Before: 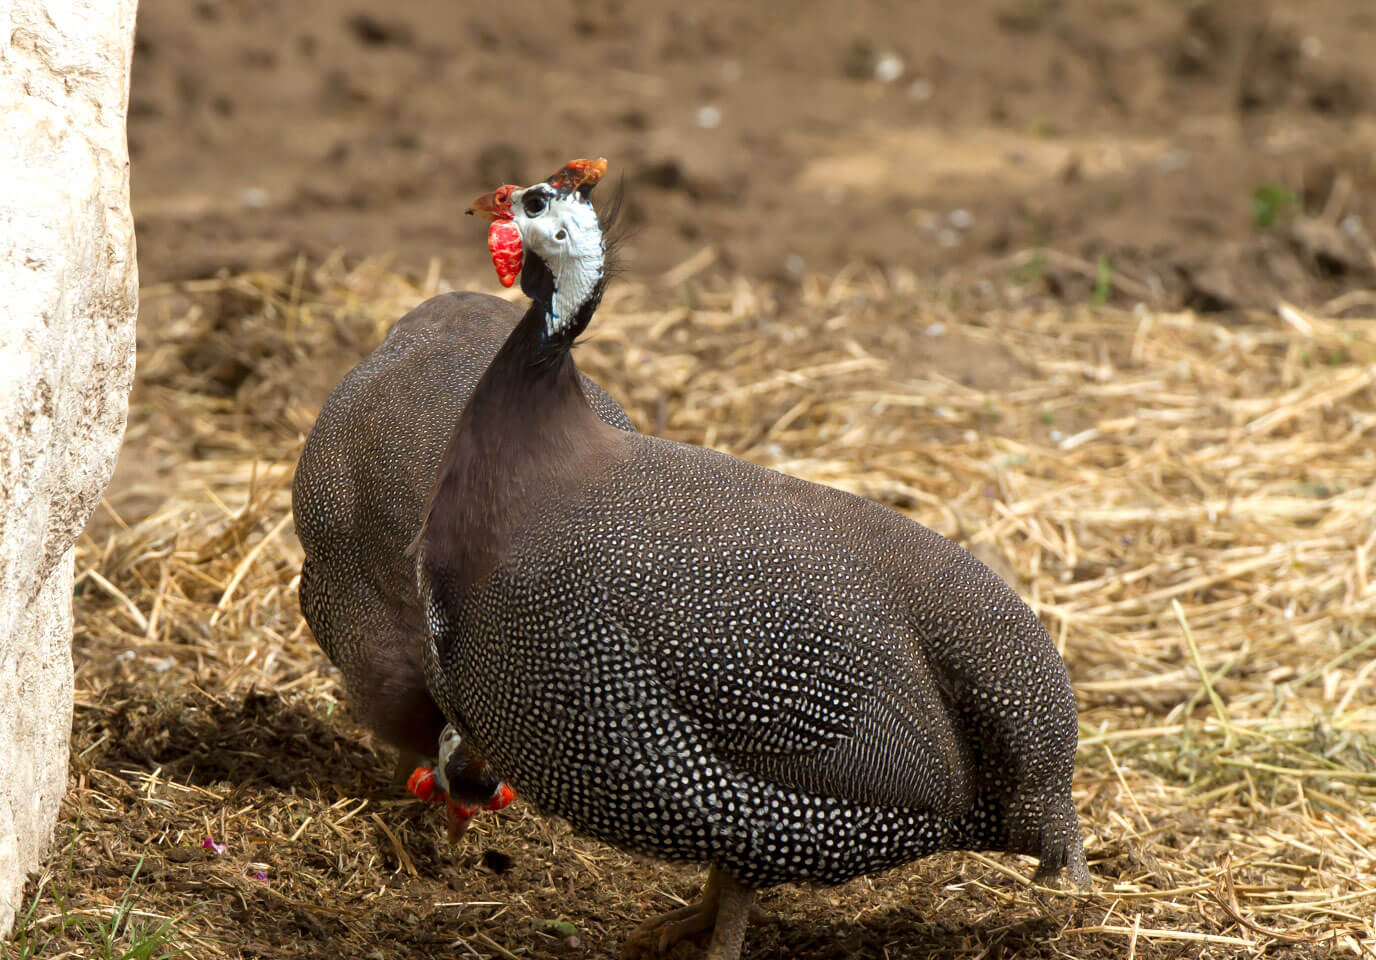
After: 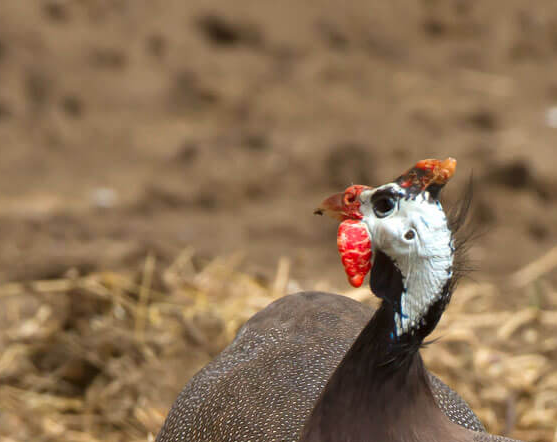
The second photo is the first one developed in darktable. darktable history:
crop and rotate: left 11.006%, top 0.061%, right 48.458%, bottom 53.816%
